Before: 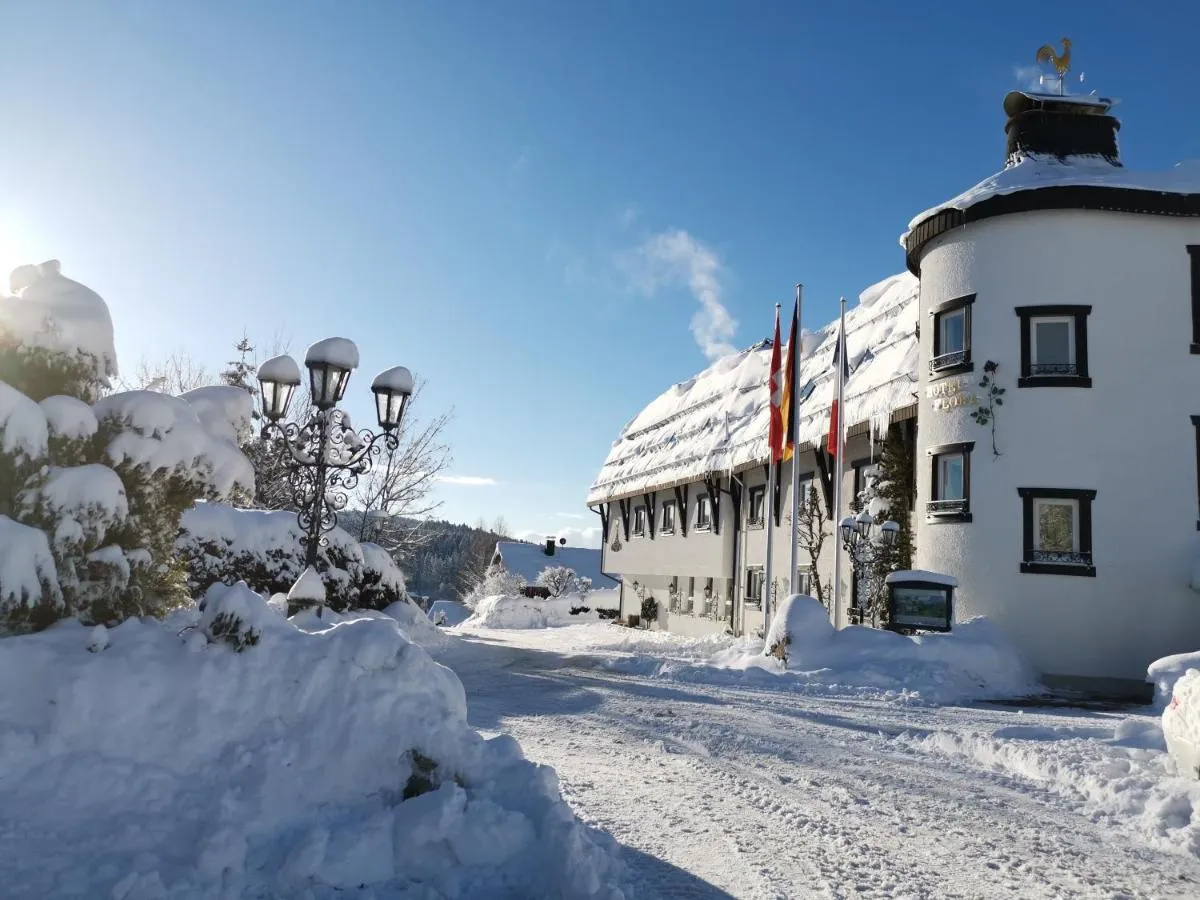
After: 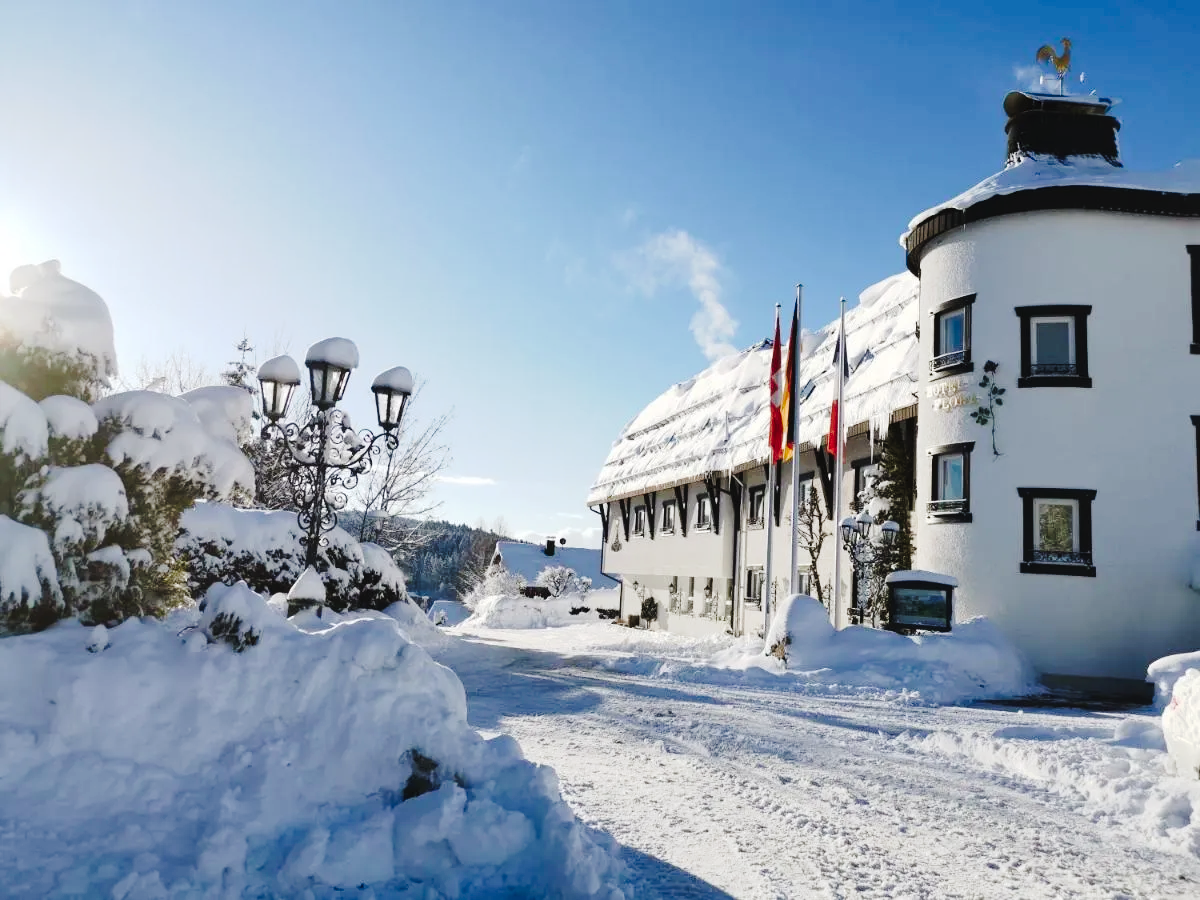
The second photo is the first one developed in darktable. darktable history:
tone curve: curves: ch0 [(0, 0) (0.003, 0.023) (0.011, 0.029) (0.025, 0.037) (0.044, 0.047) (0.069, 0.057) (0.1, 0.075) (0.136, 0.103) (0.177, 0.145) (0.224, 0.193) (0.277, 0.266) (0.335, 0.362) (0.399, 0.473) (0.468, 0.569) (0.543, 0.655) (0.623, 0.73) (0.709, 0.804) (0.801, 0.874) (0.898, 0.924) (1, 1)], preserve colors none
color balance: on, module defaults
